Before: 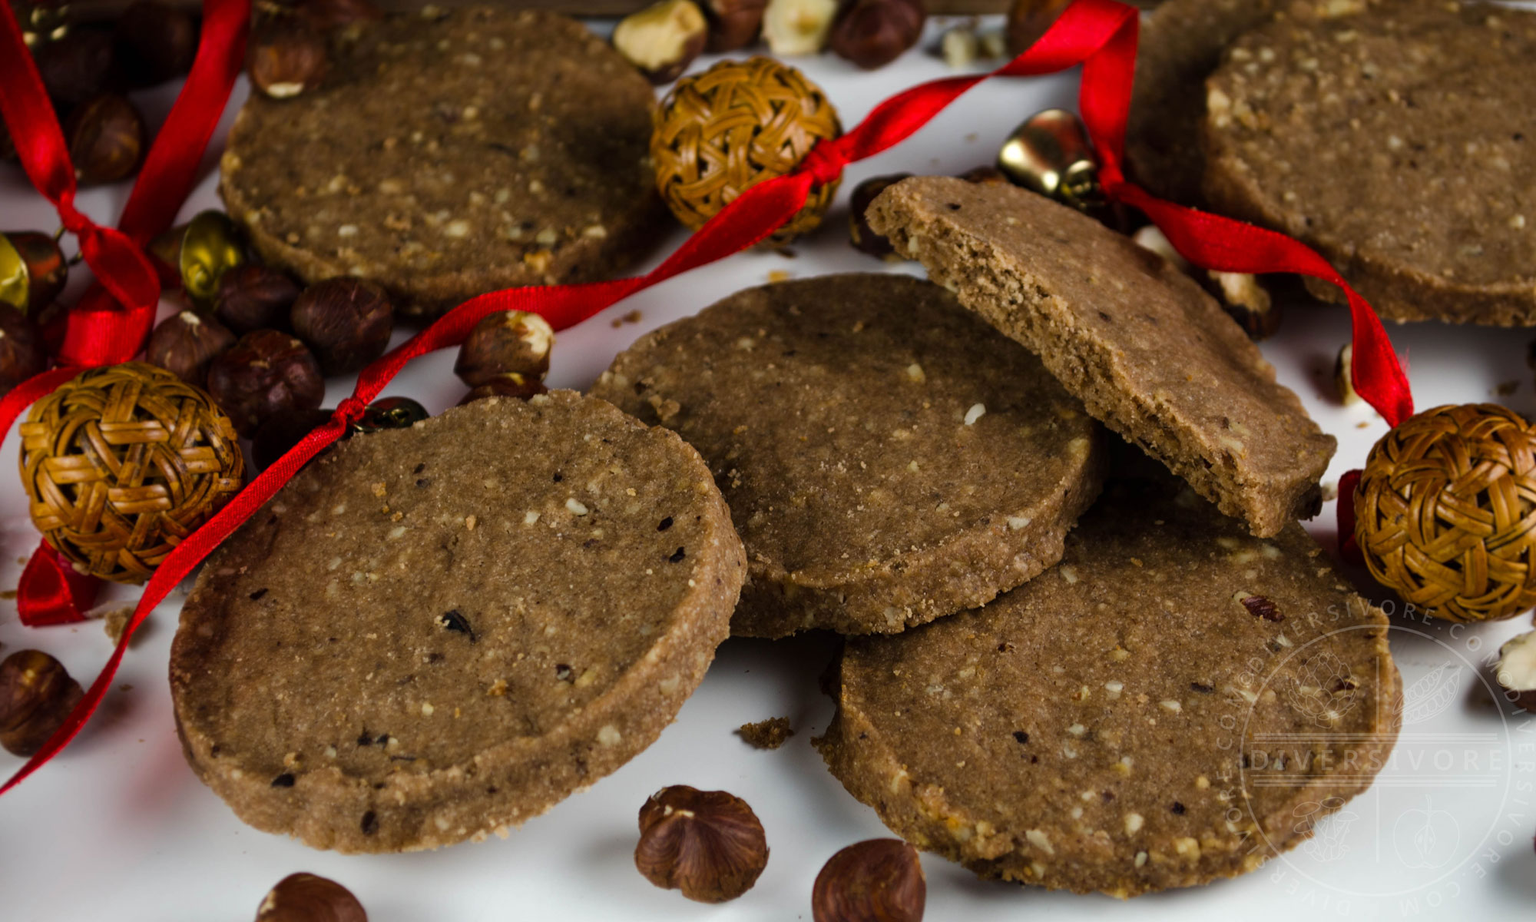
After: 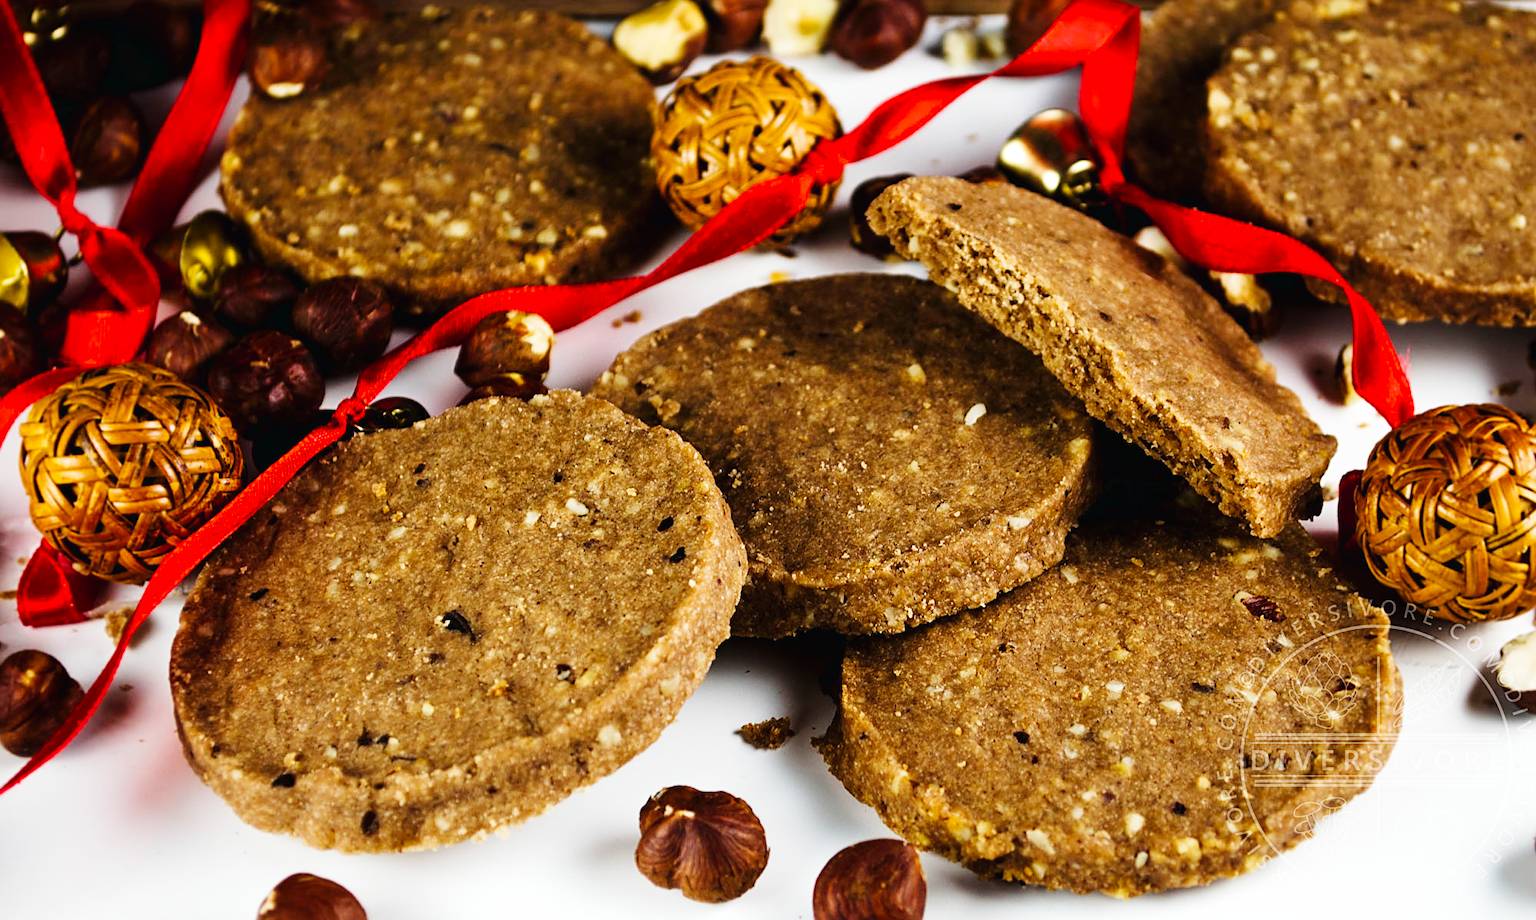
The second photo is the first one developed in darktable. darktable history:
base curve: curves: ch0 [(0, 0.003) (0.001, 0.002) (0.006, 0.004) (0.02, 0.022) (0.048, 0.086) (0.094, 0.234) (0.162, 0.431) (0.258, 0.629) (0.385, 0.8) (0.548, 0.918) (0.751, 0.988) (1, 1)], preserve colors none
sharpen: on, module defaults
crop: top 0.034%, bottom 0.1%
